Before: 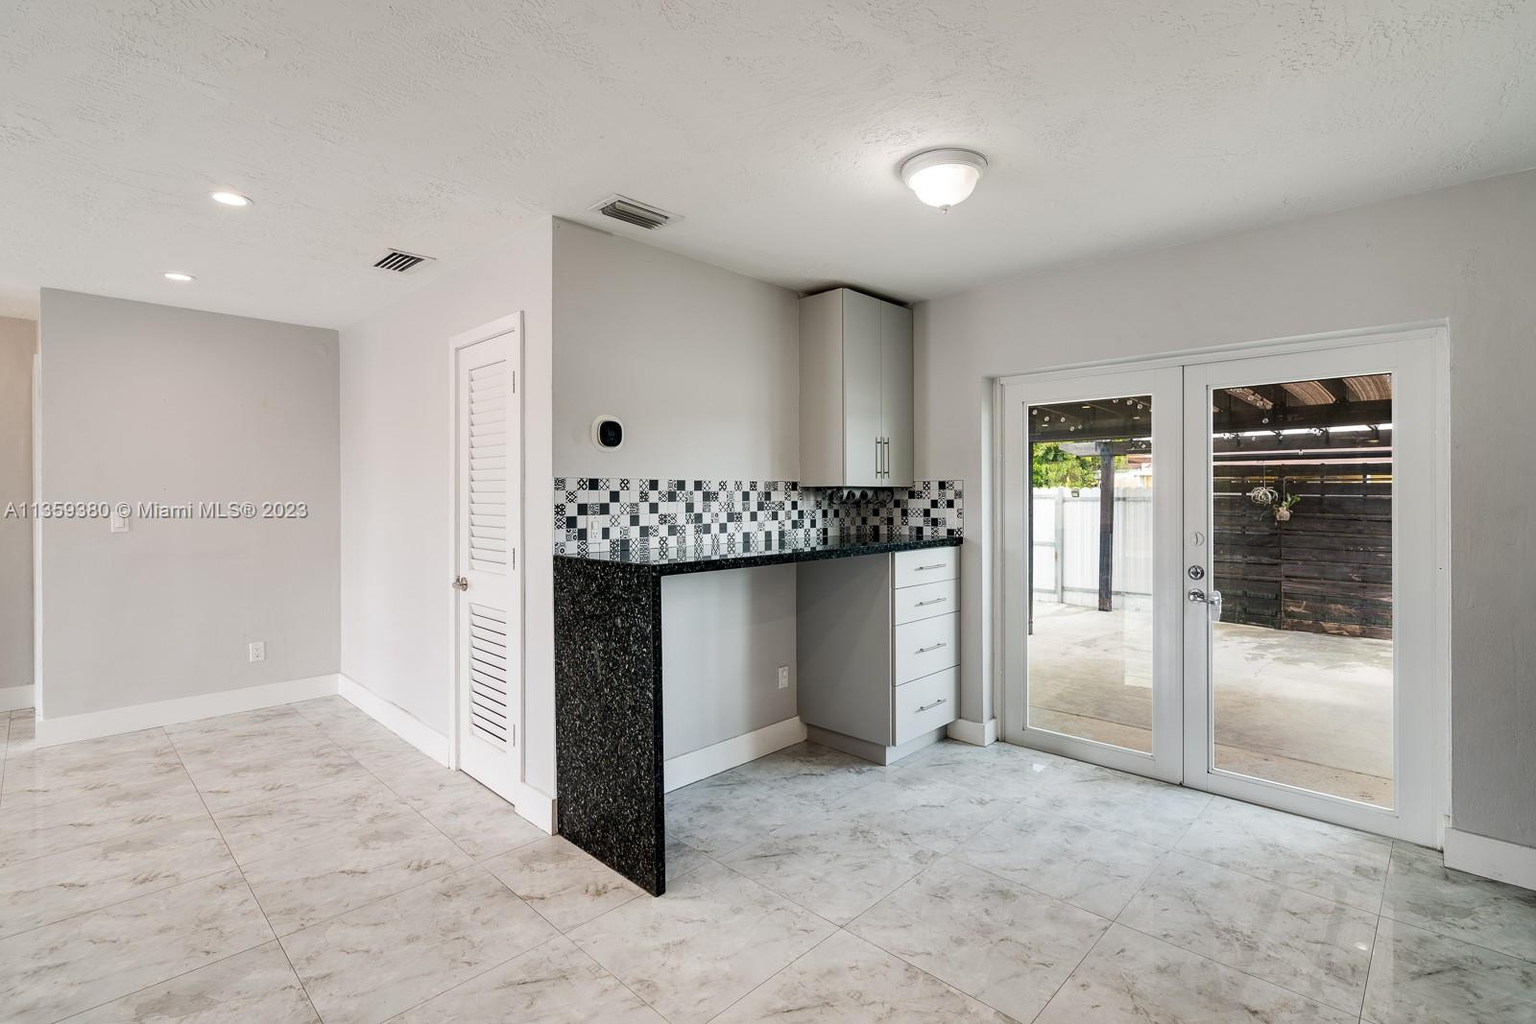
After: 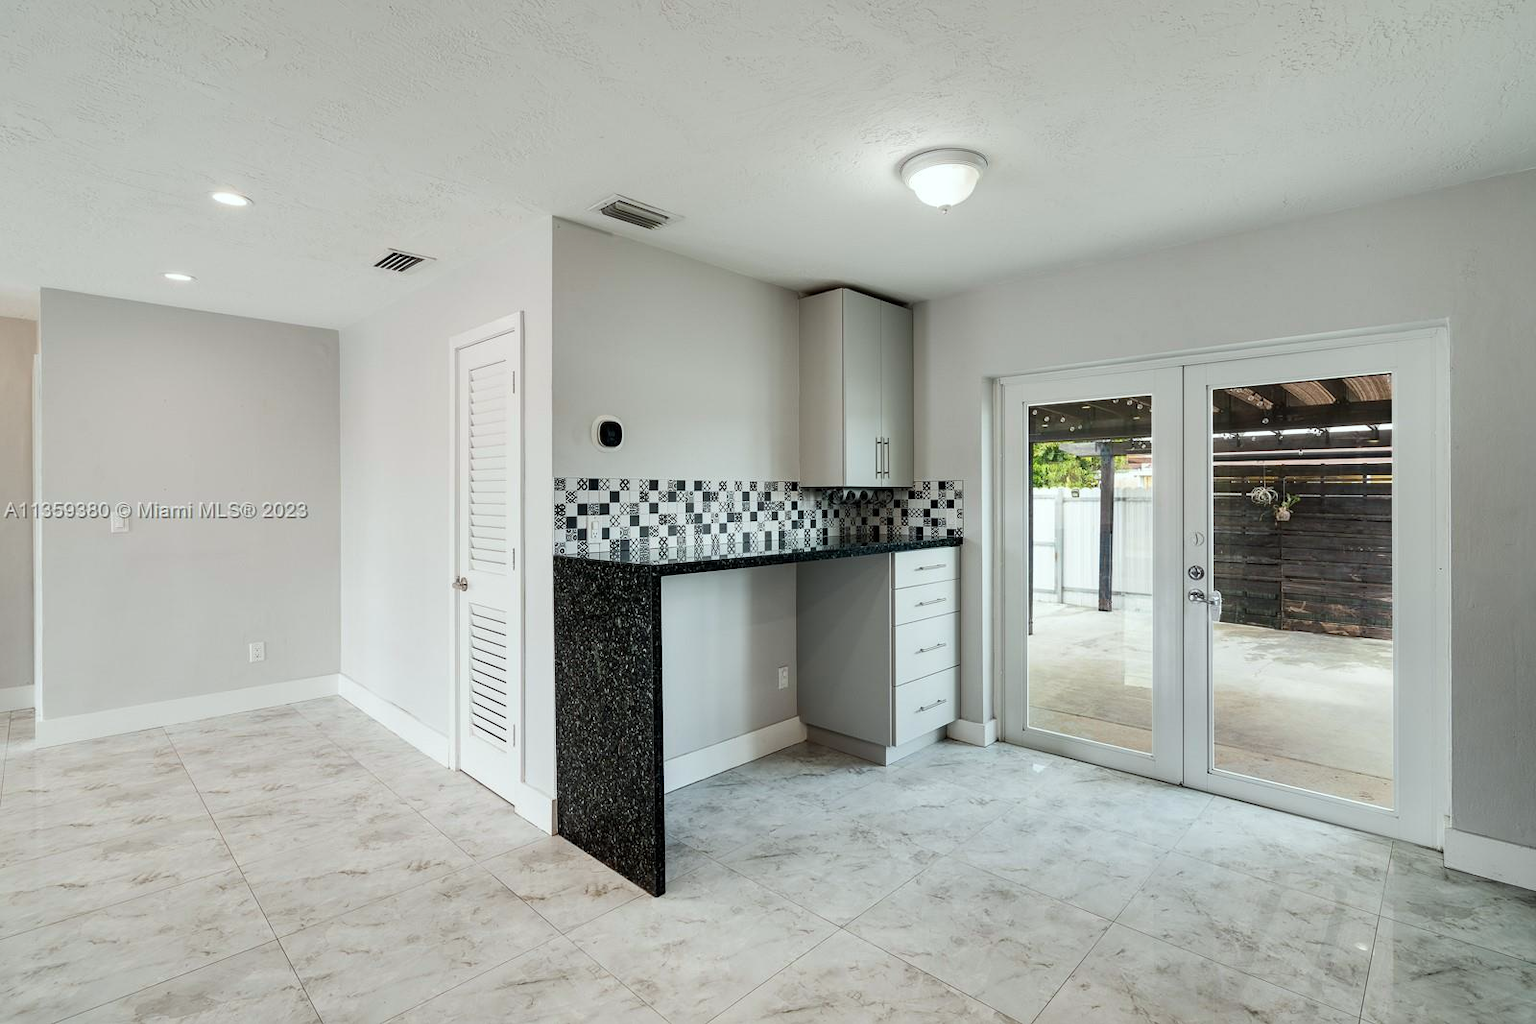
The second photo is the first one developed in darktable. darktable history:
color calibration: illuminant Planckian (black body), x 0.352, y 0.352, temperature 4776.64 K
